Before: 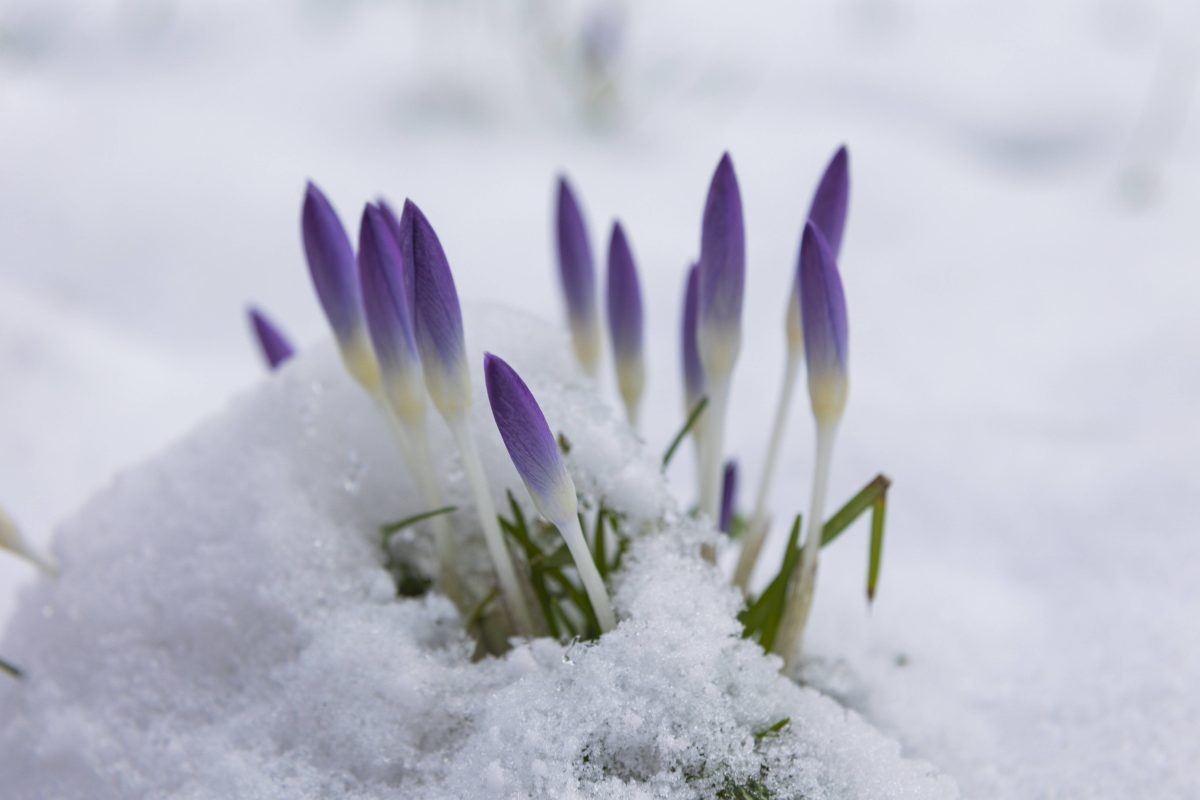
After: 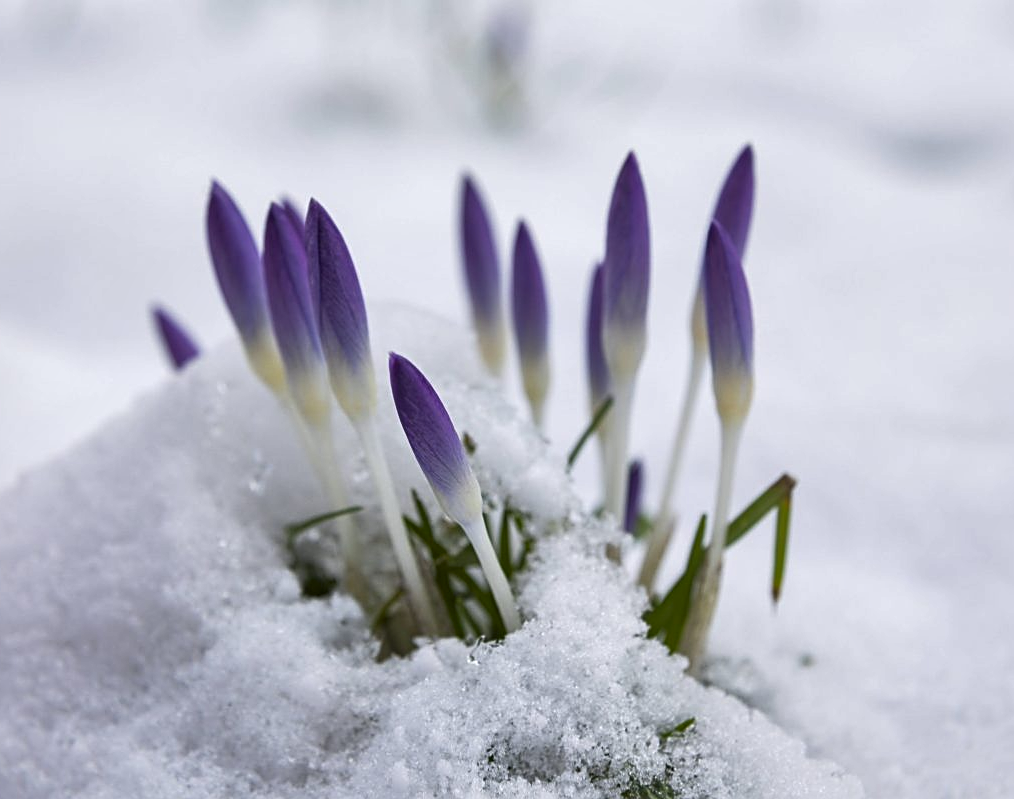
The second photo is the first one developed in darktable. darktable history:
local contrast: mode bilateral grid, contrast 26, coarseness 59, detail 151%, midtone range 0.2
sharpen: on, module defaults
shadows and highlights: radius 335.63, shadows 65.15, highlights 5.82, compress 87.44%, soften with gaussian
crop: left 7.972%, right 7.48%
